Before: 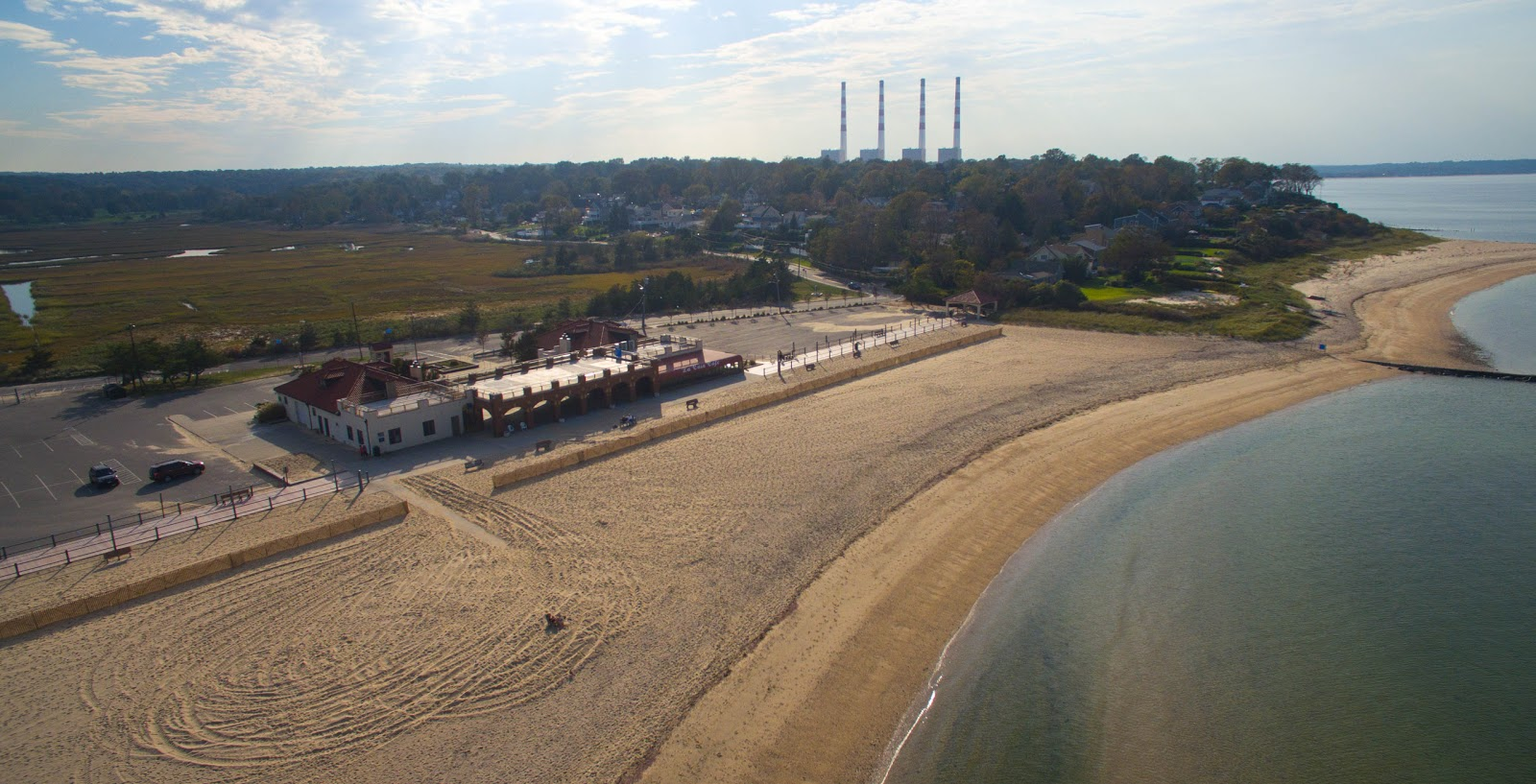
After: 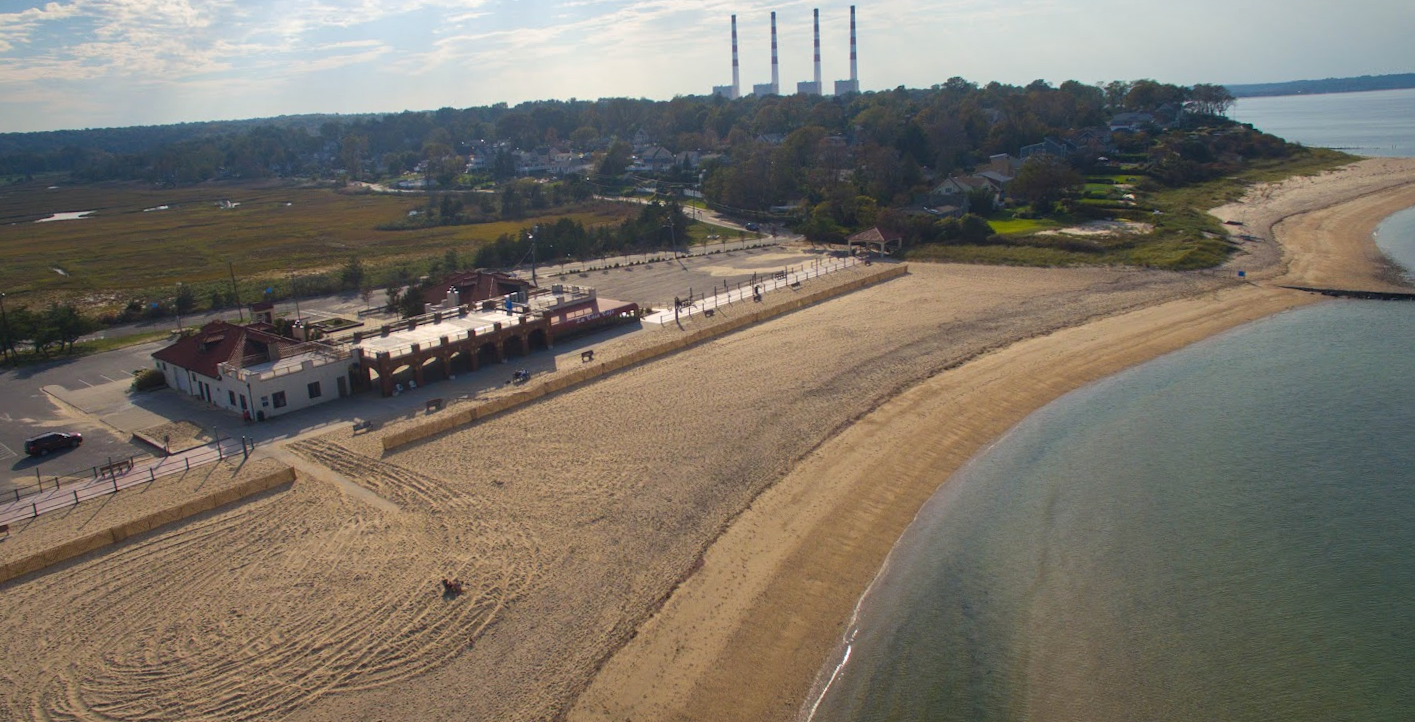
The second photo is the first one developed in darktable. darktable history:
crop and rotate: angle 1.96°, left 5.673%, top 5.673%
shadows and highlights: low approximation 0.01, soften with gaussian
